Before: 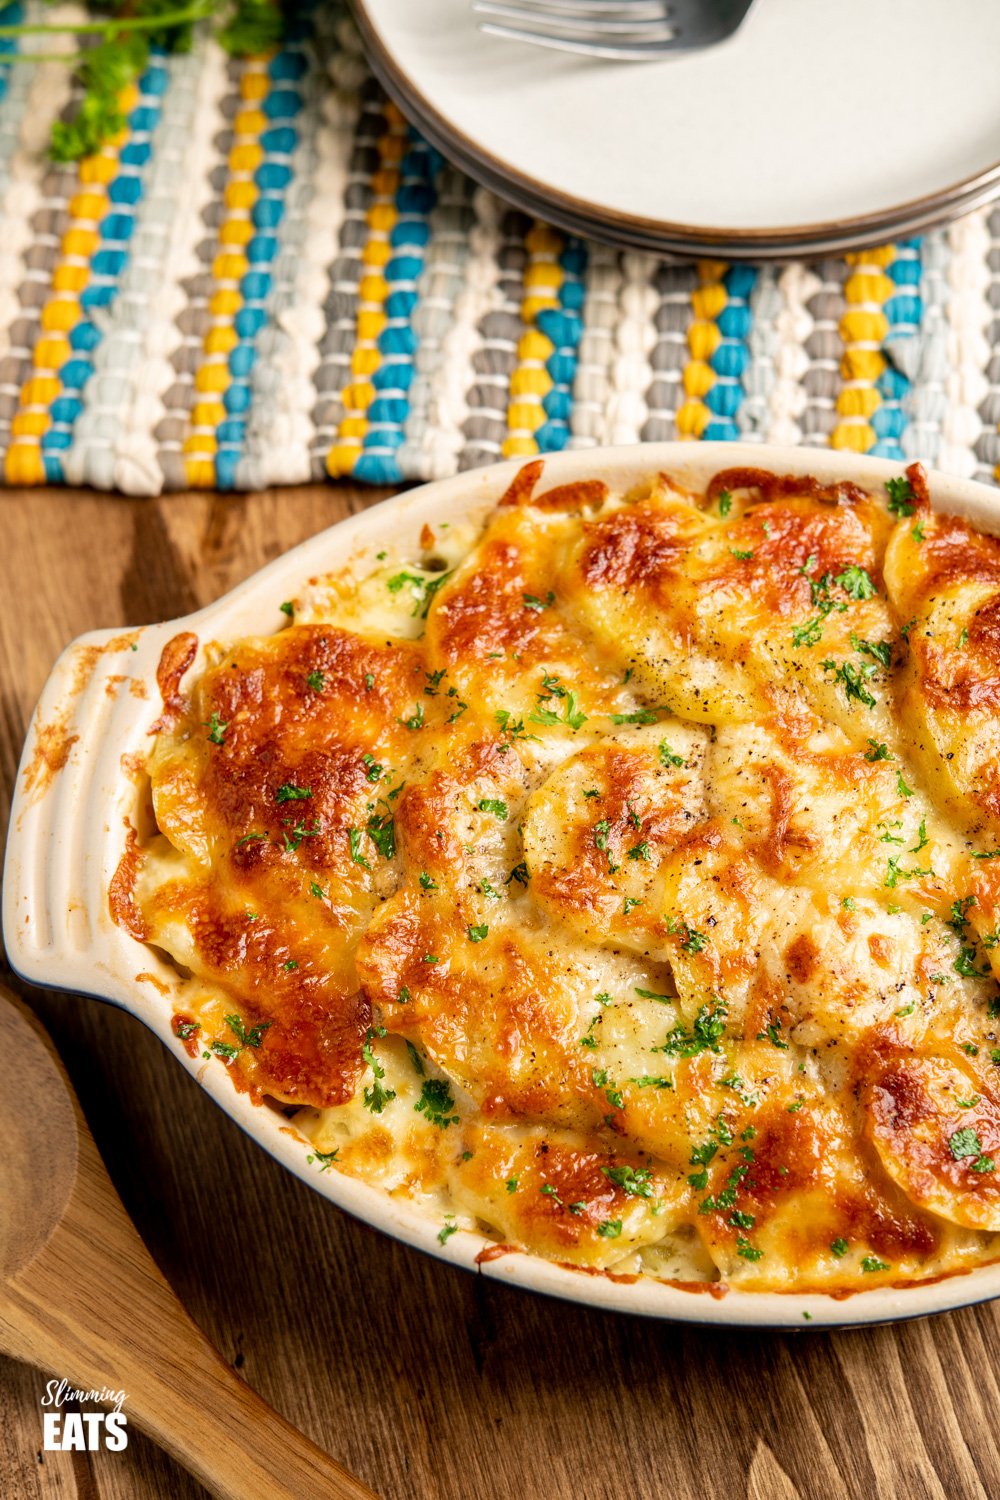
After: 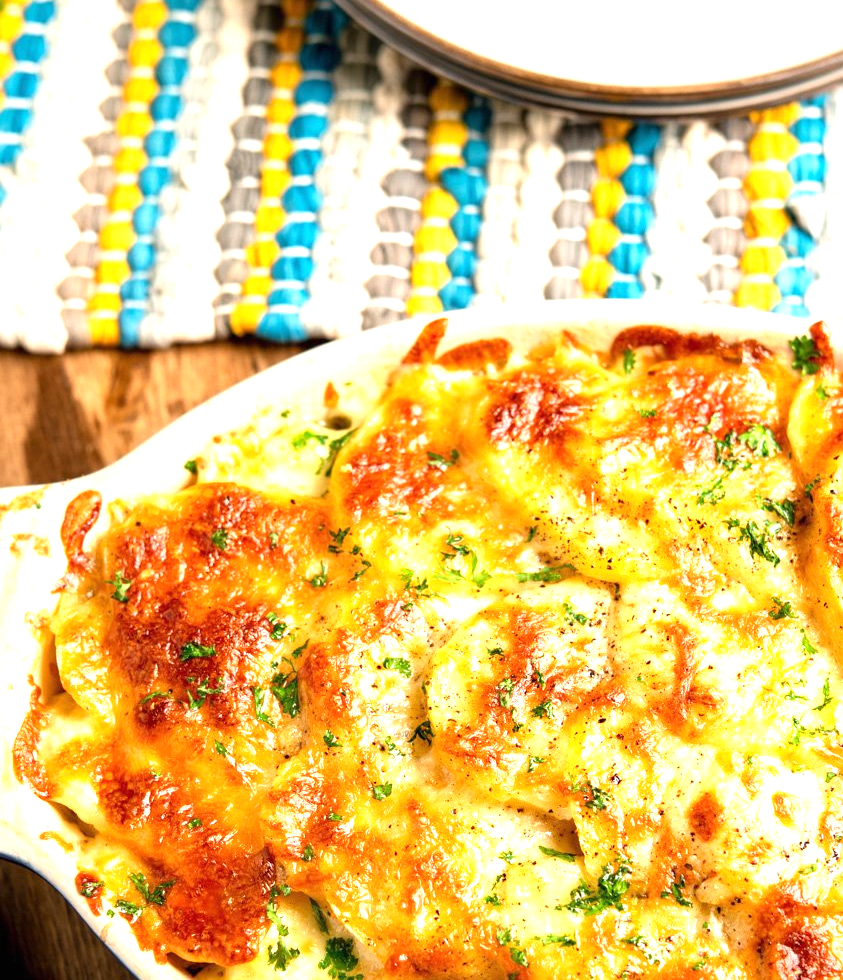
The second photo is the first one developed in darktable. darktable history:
crop and rotate: left 9.623%, top 9.472%, right 5.986%, bottom 25.191%
exposure: black level correction 0, exposure 1.001 EV, compensate exposure bias true, compensate highlight preservation false
